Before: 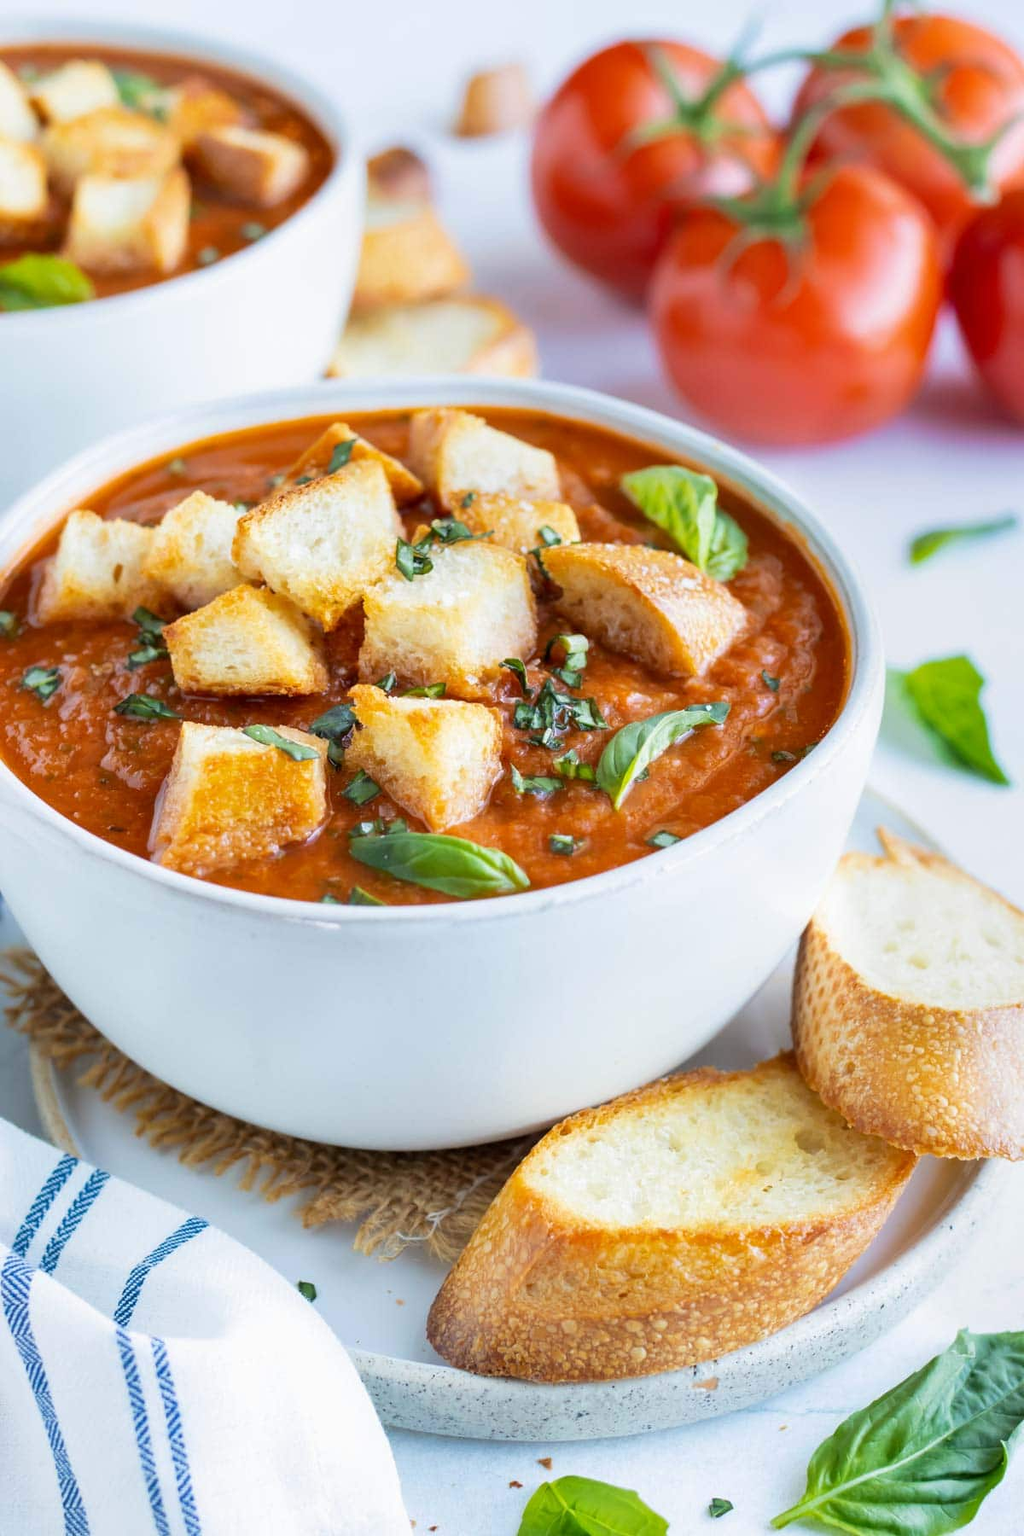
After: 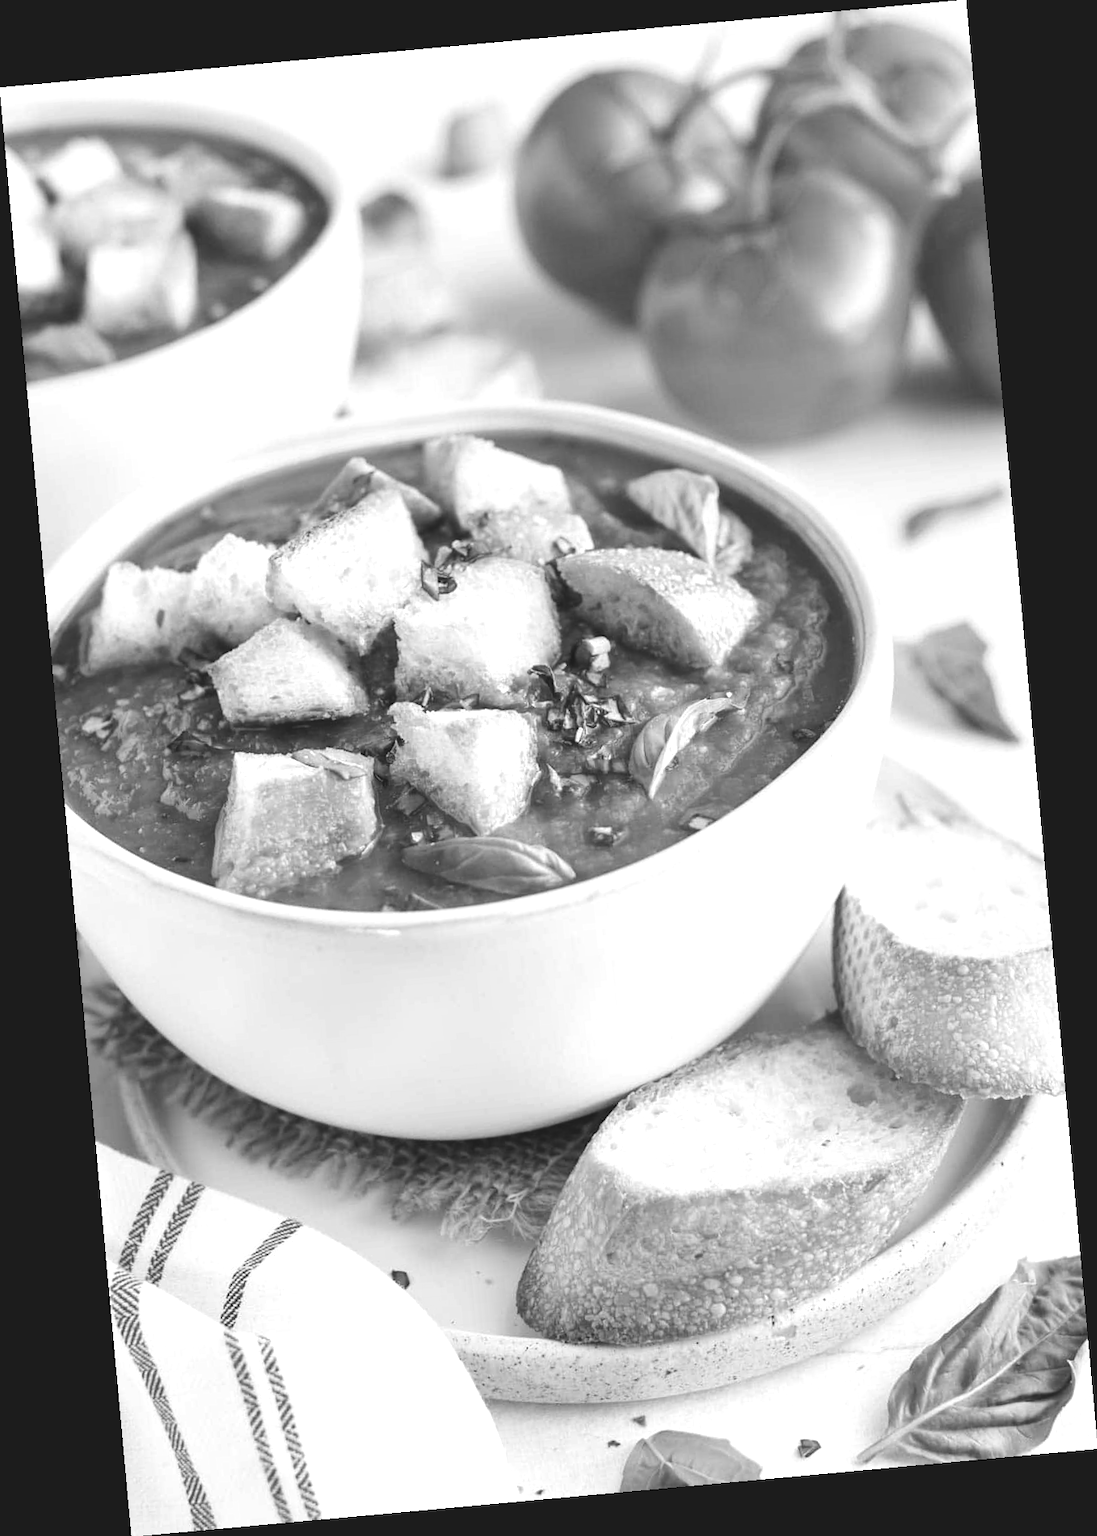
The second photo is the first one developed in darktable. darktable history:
rotate and perspective: rotation -5.2°, automatic cropping off
monochrome: a 16.01, b -2.65, highlights 0.52
exposure: black level correction -0.015, compensate highlight preservation false
tone equalizer: -8 EV -0.417 EV, -7 EV -0.389 EV, -6 EV -0.333 EV, -5 EV -0.222 EV, -3 EV 0.222 EV, -2 EV 0.333 EV, -1 EV 0.389 EV, +0 EV 0.417 EV, edges refinement/feathering 500, mask exposure compensation -1.57 EV, preserve details no
